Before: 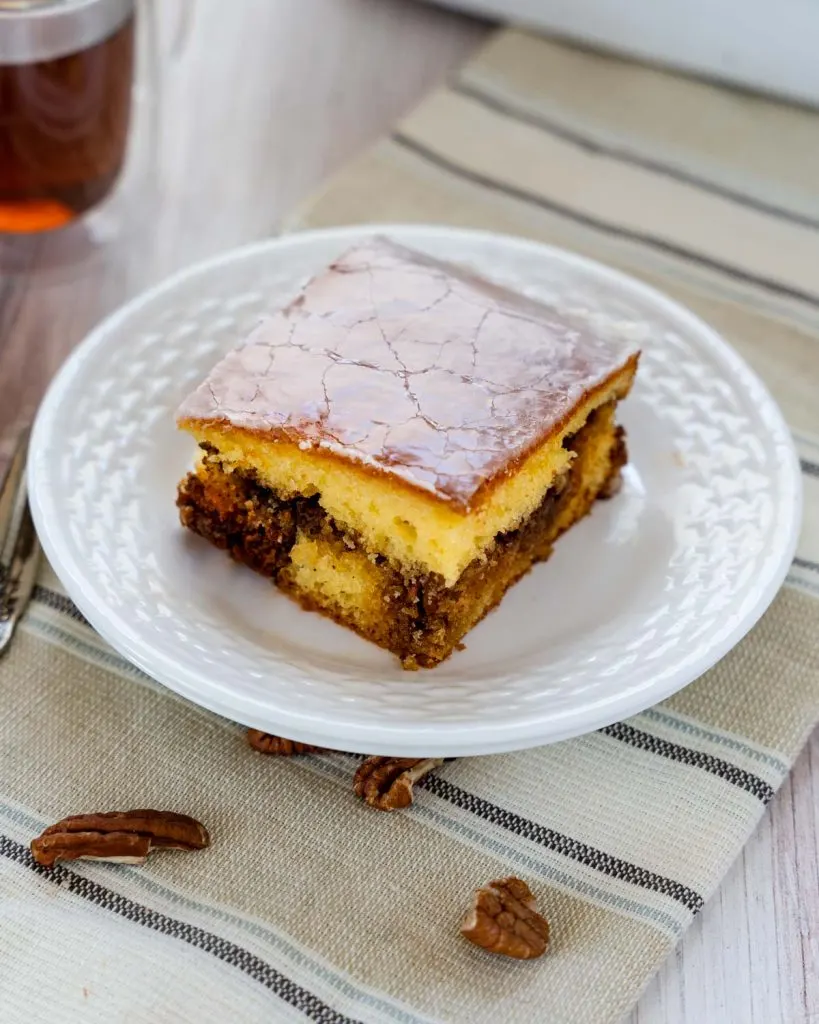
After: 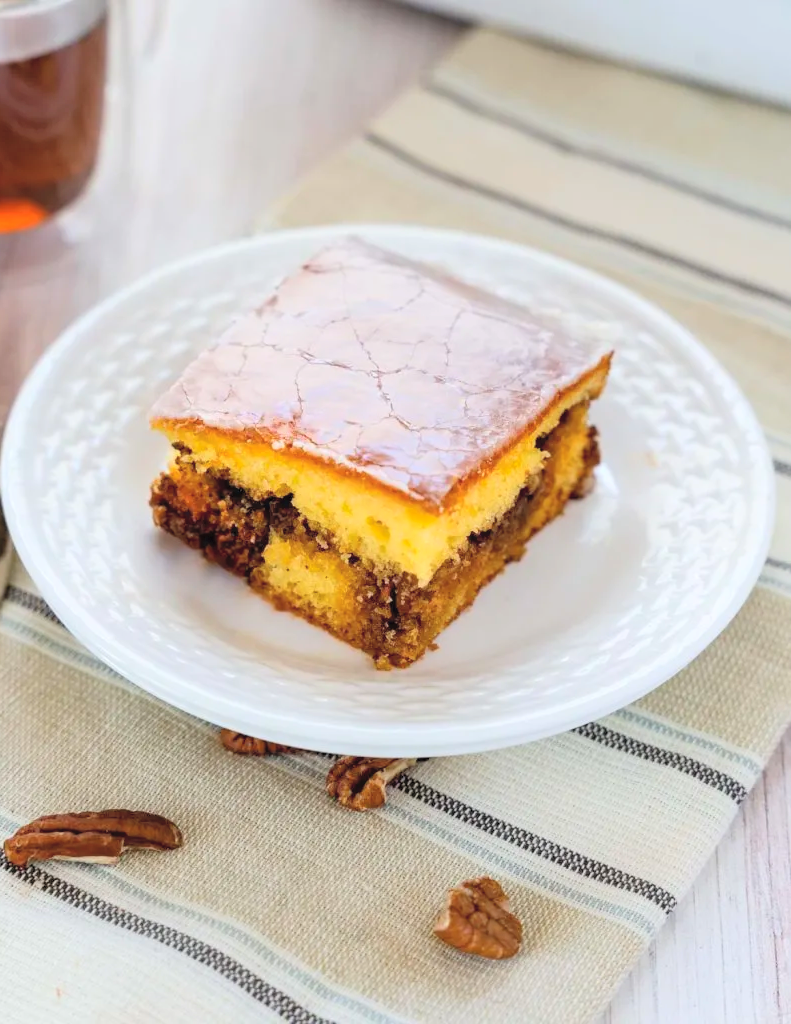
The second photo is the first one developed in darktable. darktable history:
crop and rotate: left 3.339%
contrast brightness saturation: contrast 0.102, brightness 0.298, saturation 0.147
